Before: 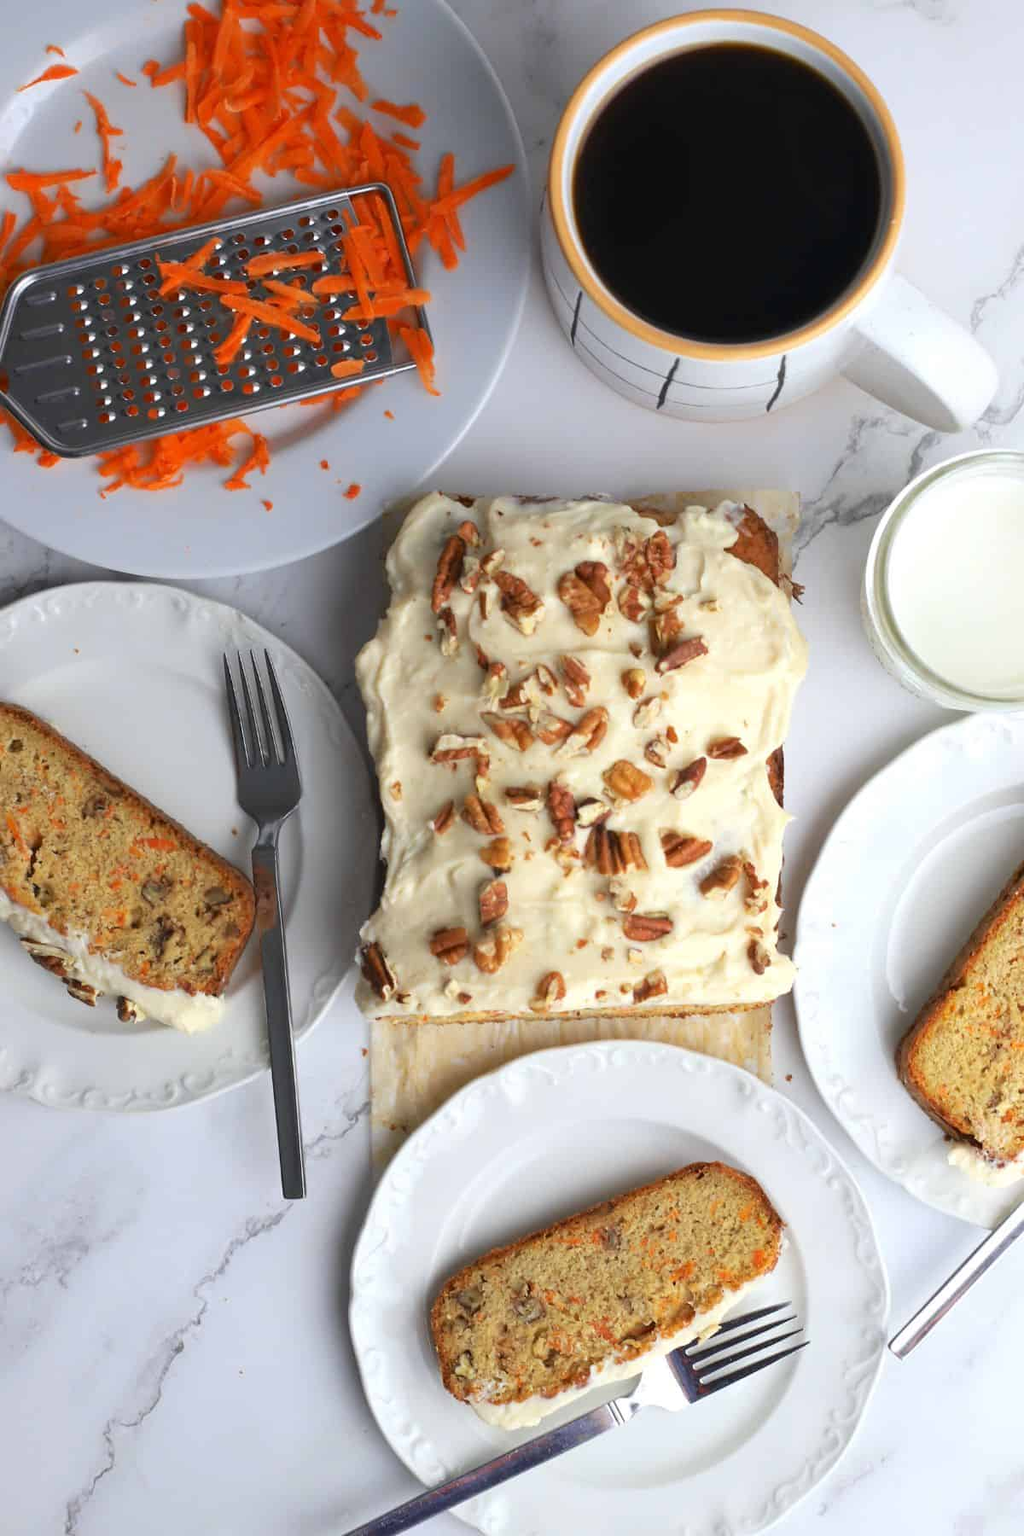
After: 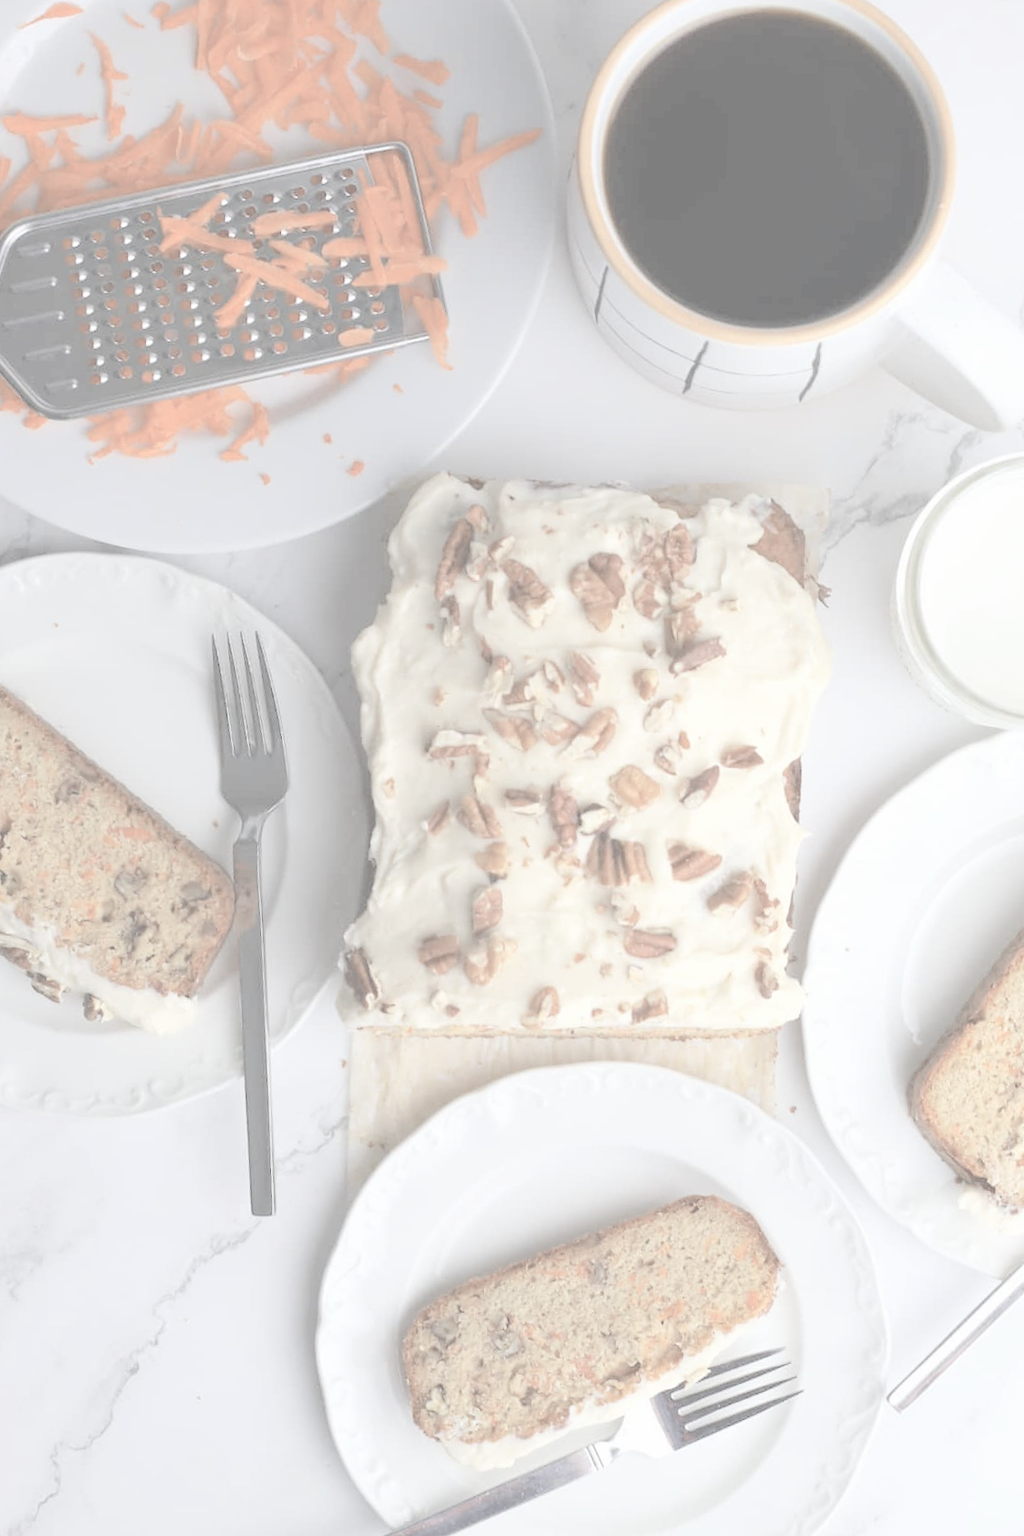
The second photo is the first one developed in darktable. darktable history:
contrast brightness saturation: contrast -0.32, brightness 0.75, saturation -0.78
exposure: exposure 0.785 EV, compensate highlight preservation false
crop and rotate: angle -2.38°
